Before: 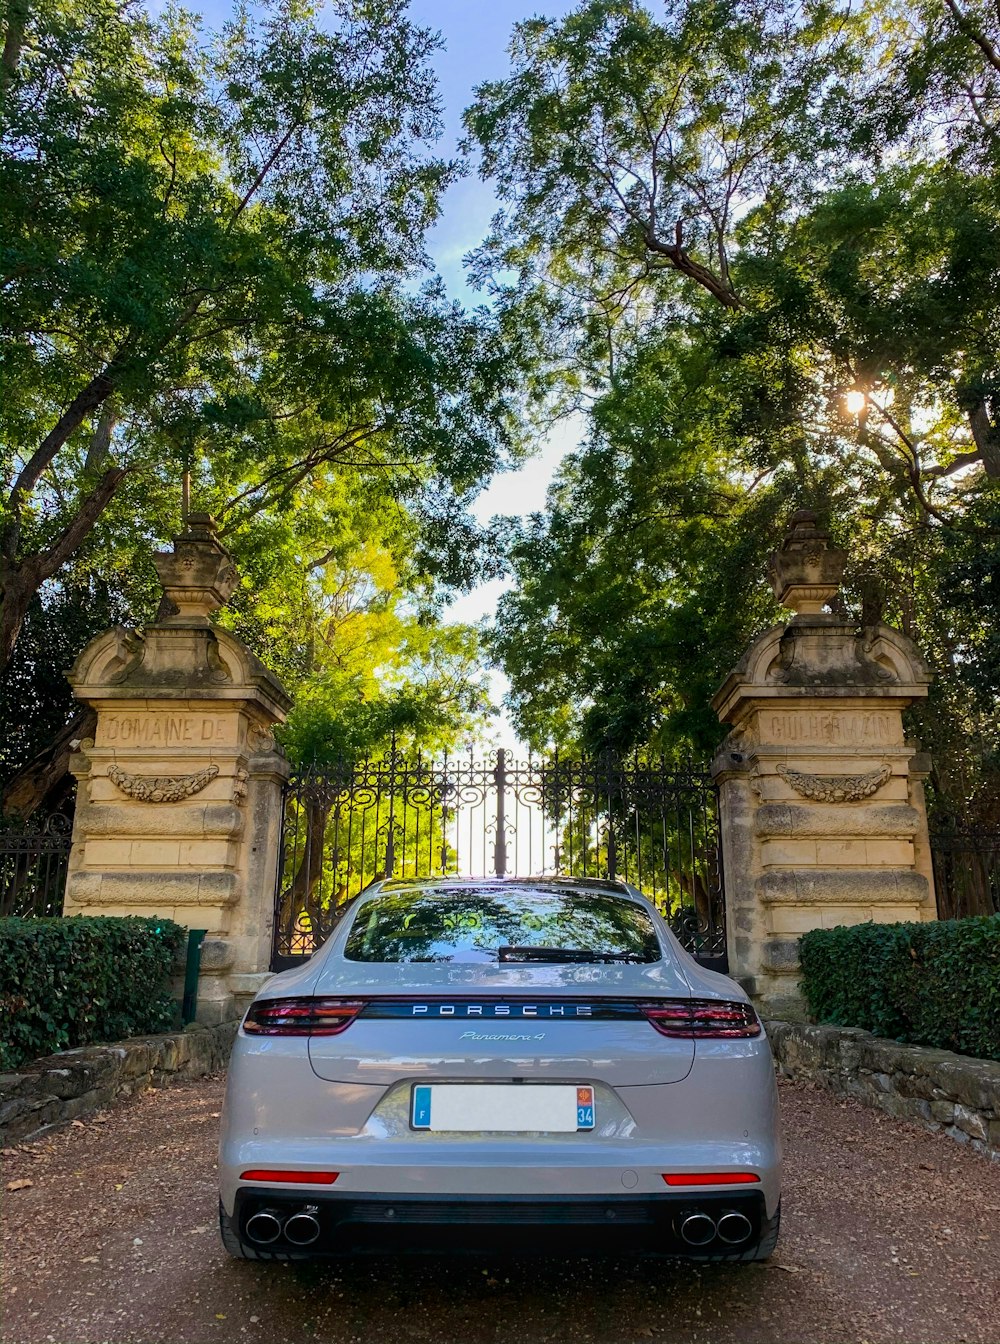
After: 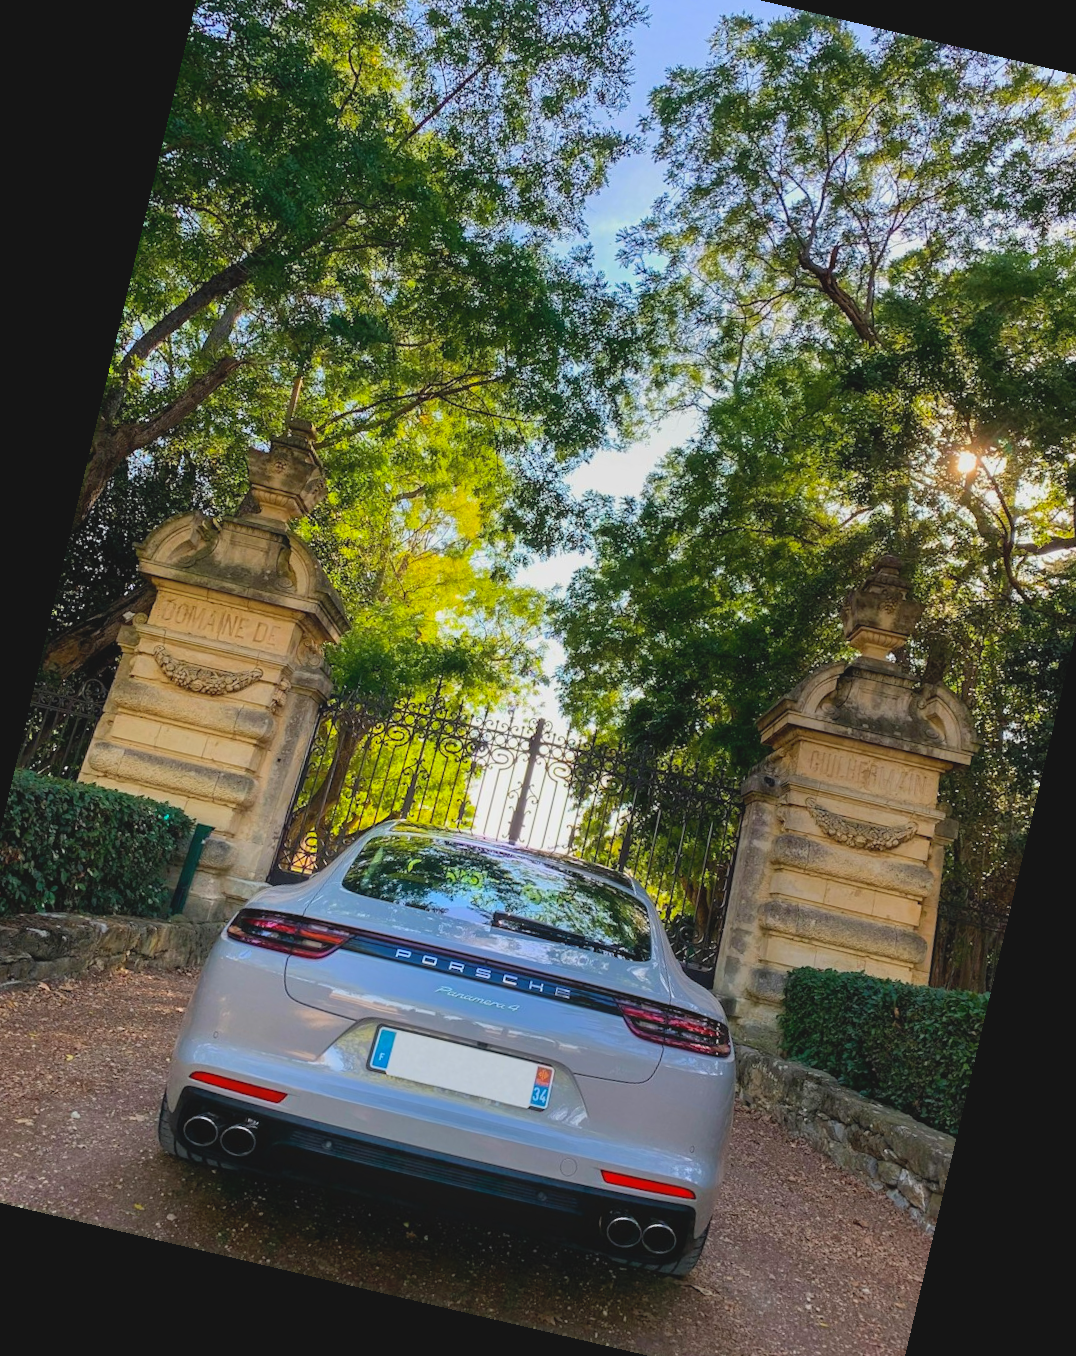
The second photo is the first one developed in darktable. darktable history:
contrast brightness saturation: contrast -0.1, brightness 0.05, saturation 0.08
rotate and perspective: rotation 13.27°, automatic cropping off
crop: left 6.446%, top 8.188%, right 9.538%, bottom 3.548%
